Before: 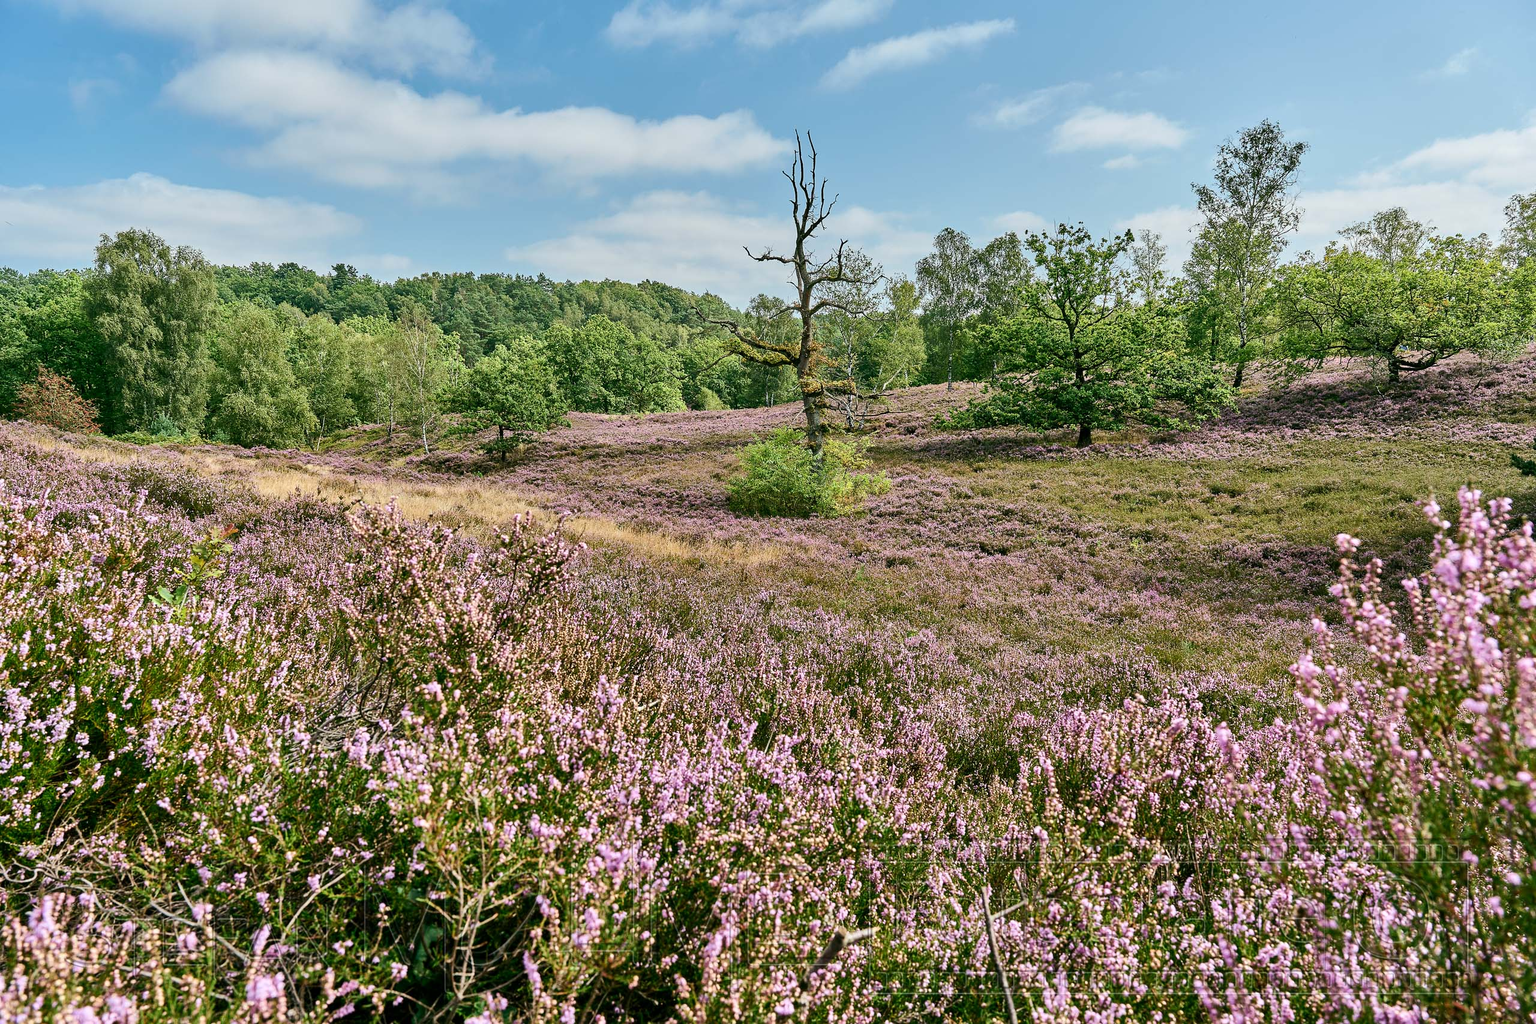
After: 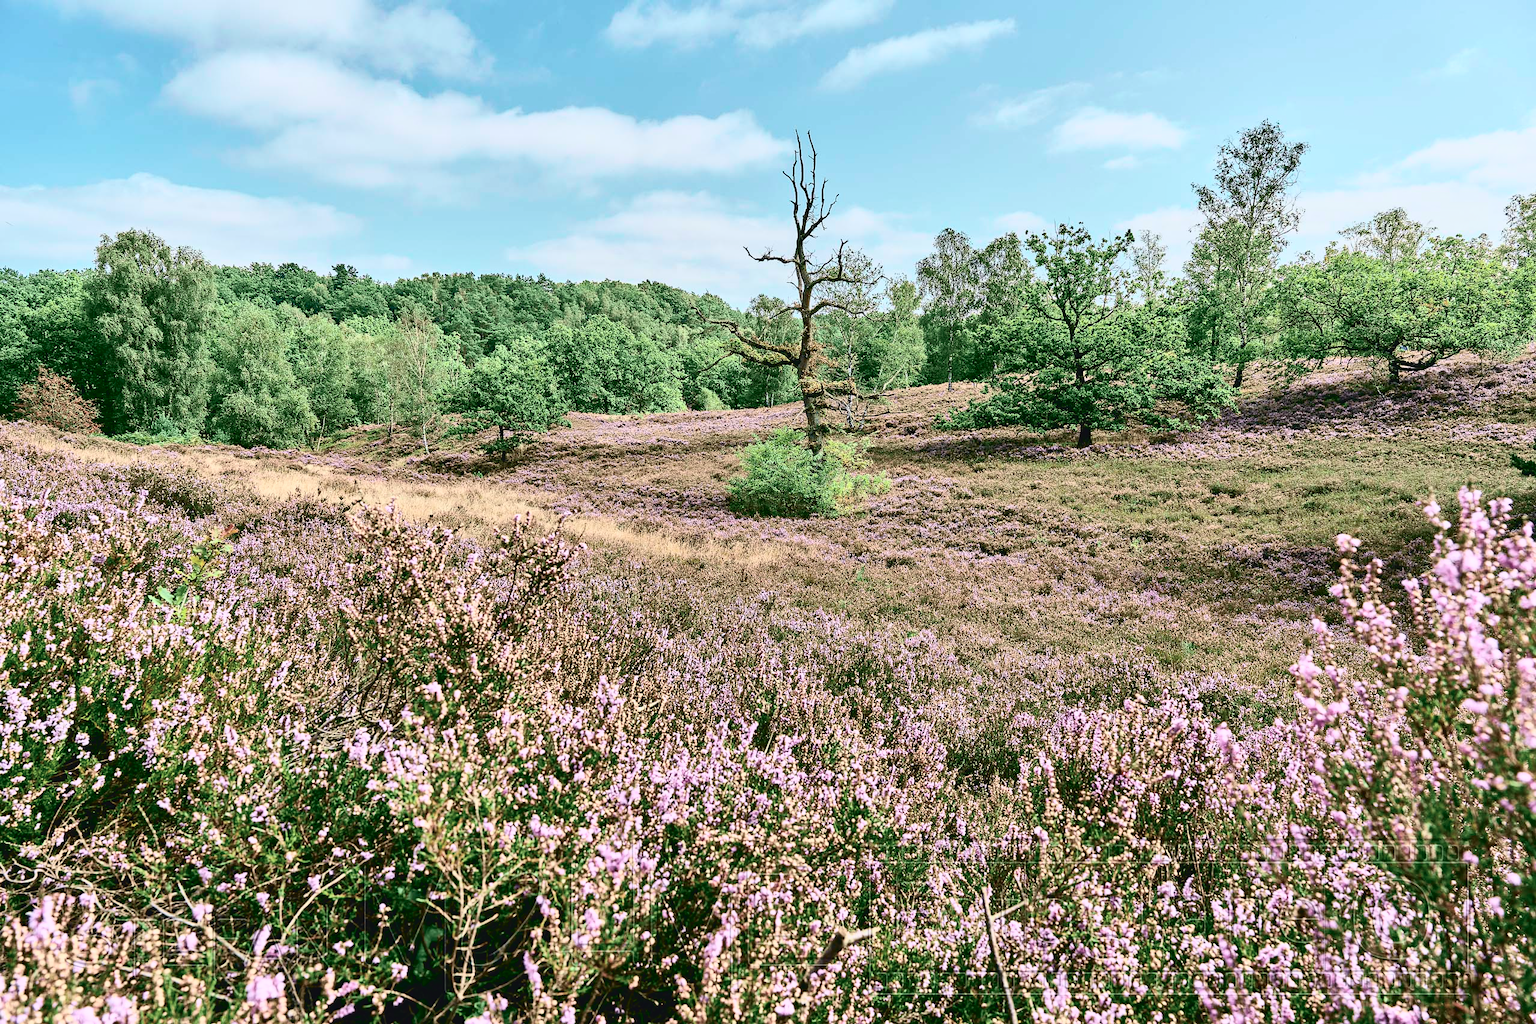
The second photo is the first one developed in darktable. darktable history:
tone curve: curves: ch0 [(0, 0.039) (0.104, 0.094) (0.285, 0.301) (0.673, 0.796) (0.845, 0.932) (0.994, 0.971)]; ch1 [(0, 0) (0.356, 0.385) (0.424, 0.405) (0.498, 0.502) (0.586, 0.57) (0.657, 0.642) (1, 1)]; ch2 [(0, 0) (0.424, 0.438) (0.46, 0.453) (0.515, 0.505) (0.557, 0.57) (0.612, 0.583) (0.722, 0.67) (1, 1)], color space Lab, independent channels, preserve colors none
color balance rgb: perceptual saturation grading › global saturation 0.757%, global vibrance 20%
